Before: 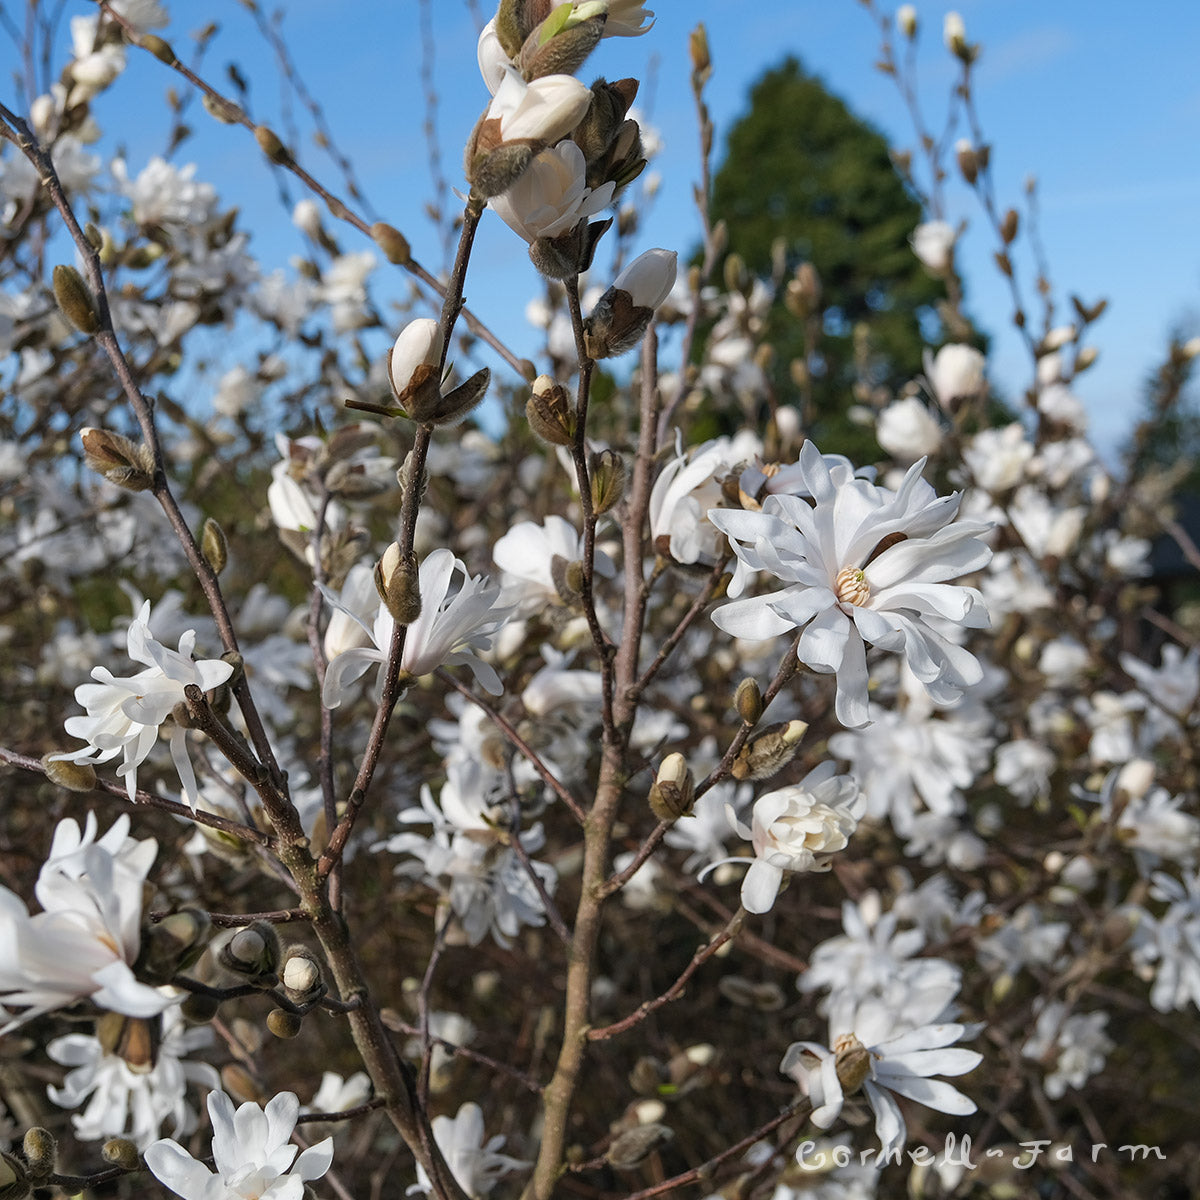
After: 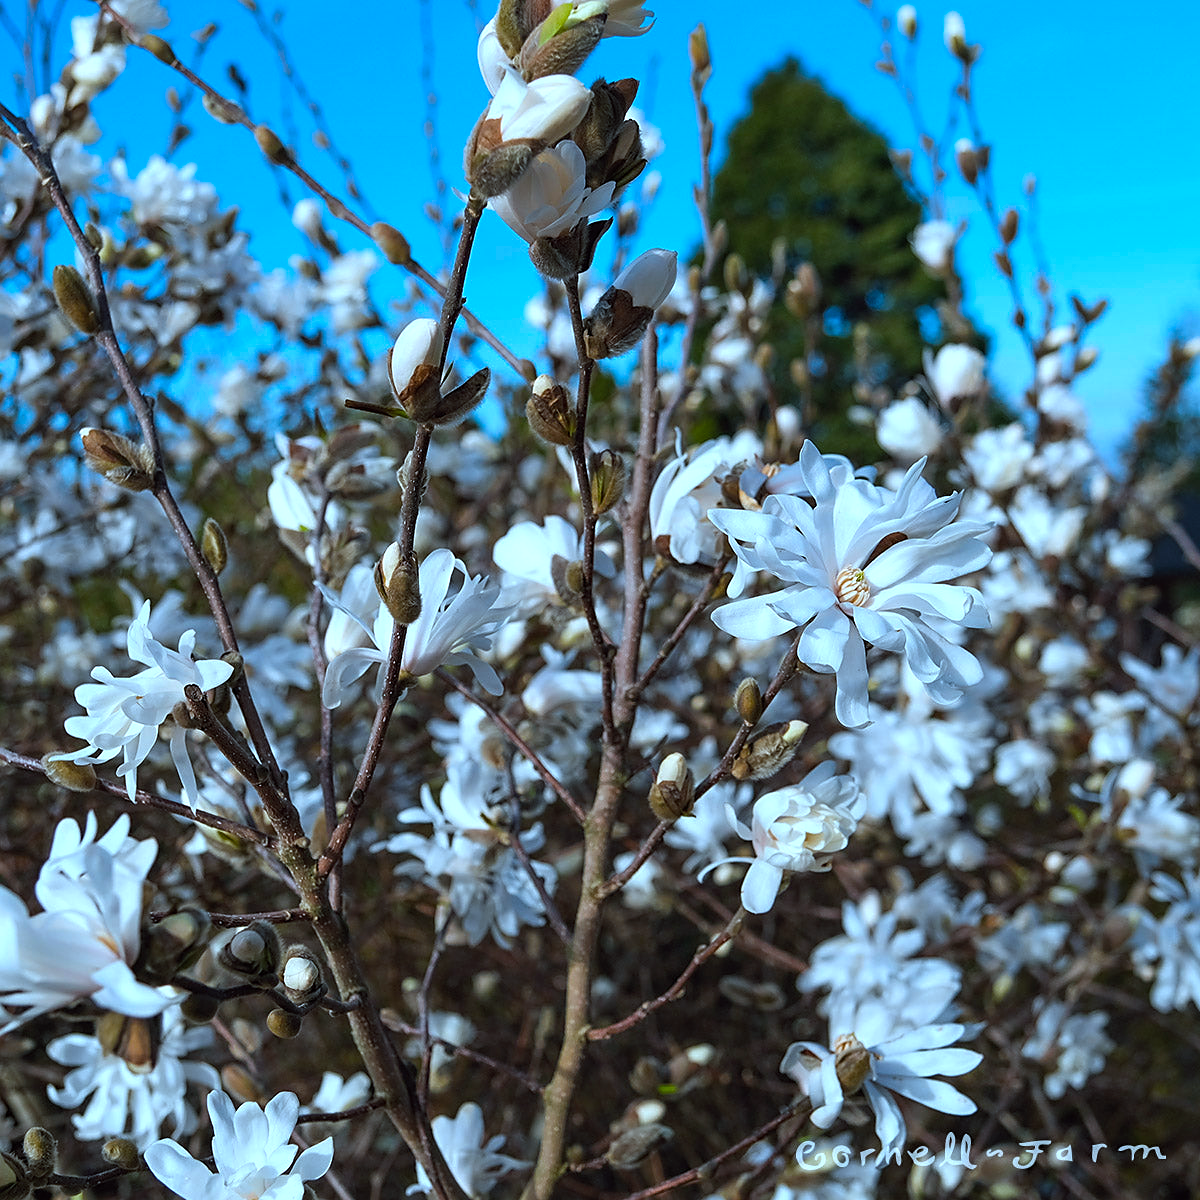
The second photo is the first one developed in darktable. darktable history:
color correction: highlights a* -10.69, highlights b* -19.19
color balance: lift [1, 1.001, 0.999, 1.001], gamma [1, 1.004, 1.007, 0.993], gain [1, 0.991, 0.987, 1.013], contrast 10%, output saturation 120%
white balance: red 0.976, blue 1.04
sharpen: radius 1.864, amount 0.398, threshold 1.271
